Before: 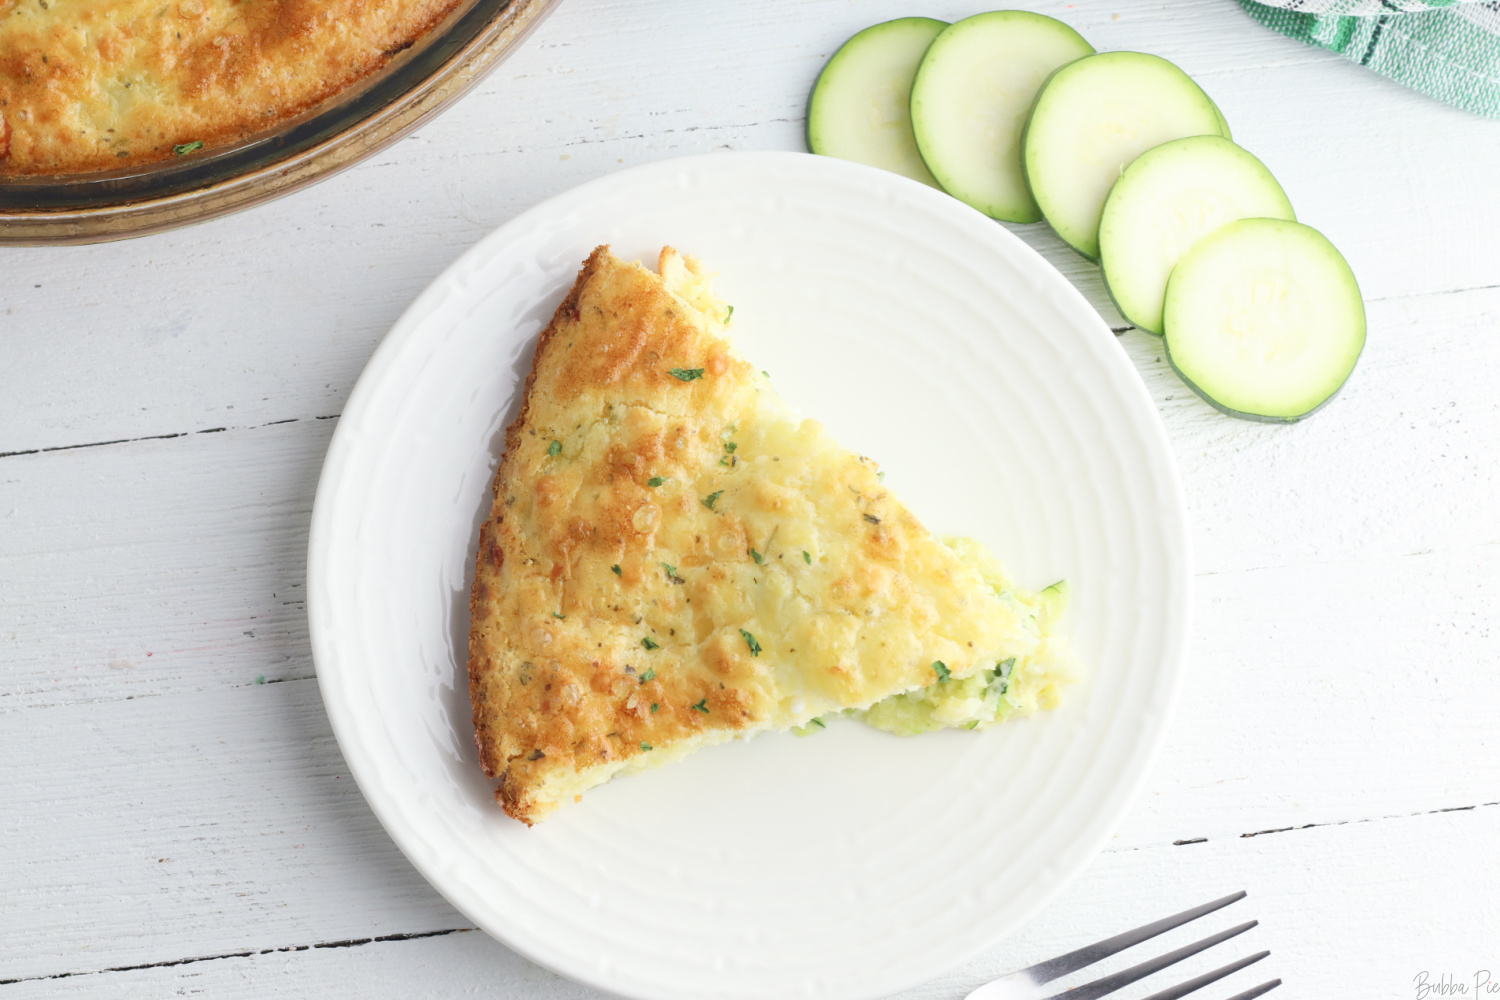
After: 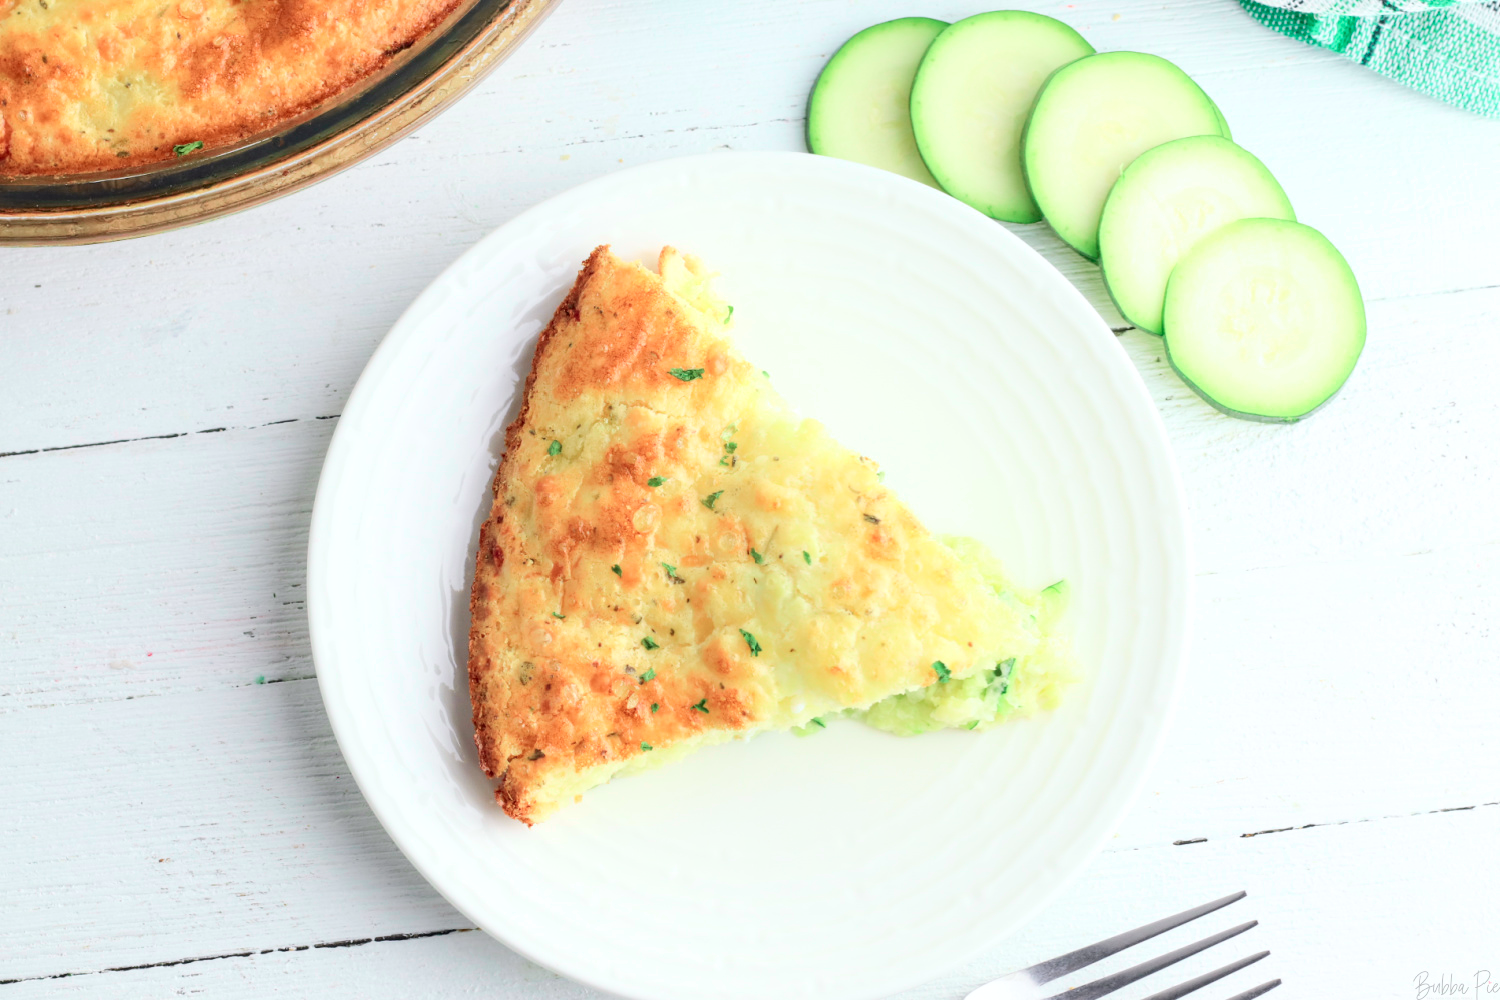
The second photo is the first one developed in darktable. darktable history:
tone curve: curves: ch0 [(0, 0) (0.051, 0.027) (0.096, 0.071) (0.219, 0.248) (0.428, 0.52) (0.596, 0.713) (0.727, 0.823) (0.859, 0.924) (1, 1)]; ch1 [(0, 0) (0.1, 0.038) (0.318, 0.221) (0.413, 0.325) (0.454, 0.41) (0.493, 0.478) (0.503, 0.501) (0.516, 0.515) (0.548, 0.575) (0.561, 0.596) (0.594, 0.647) (0.666, 0.701) (1, 1)]; ch2 [(0, 0) (0.453, 0.44) (0.479, 0.476) (0.504, 0.5) (0.52, 0.526) (0.557, 0.585) (0.583, 0.608) (0.824, 0.815) (1, 1)], color space Lab, independent channels, preserve colors none
local contrast: on, module defaults
